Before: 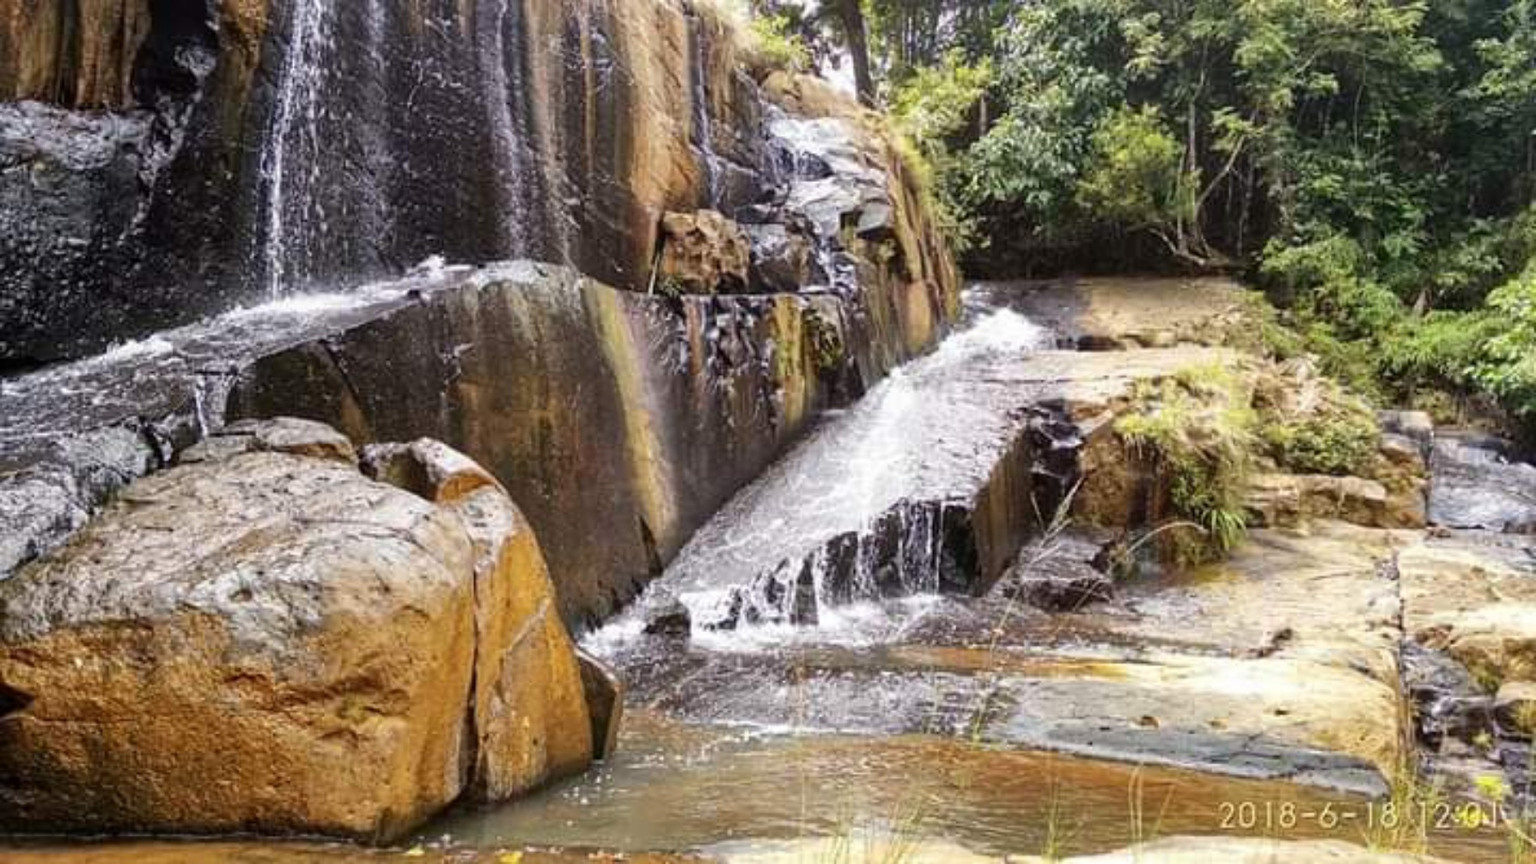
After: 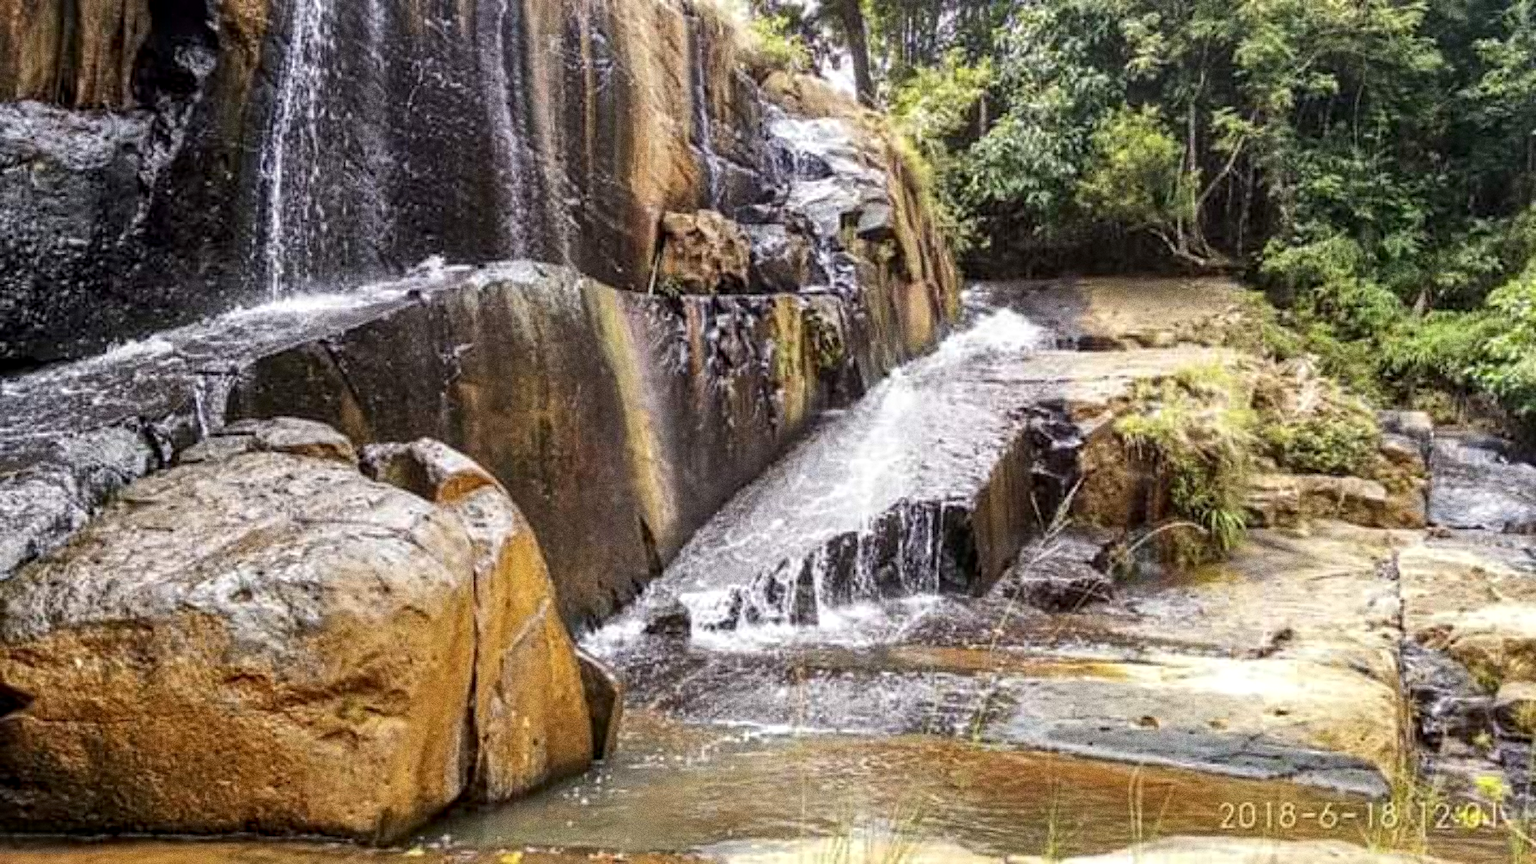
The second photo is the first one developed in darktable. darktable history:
local contrast: on, module defaults
grain: coarseness 0.09 ISO, strength 40%
